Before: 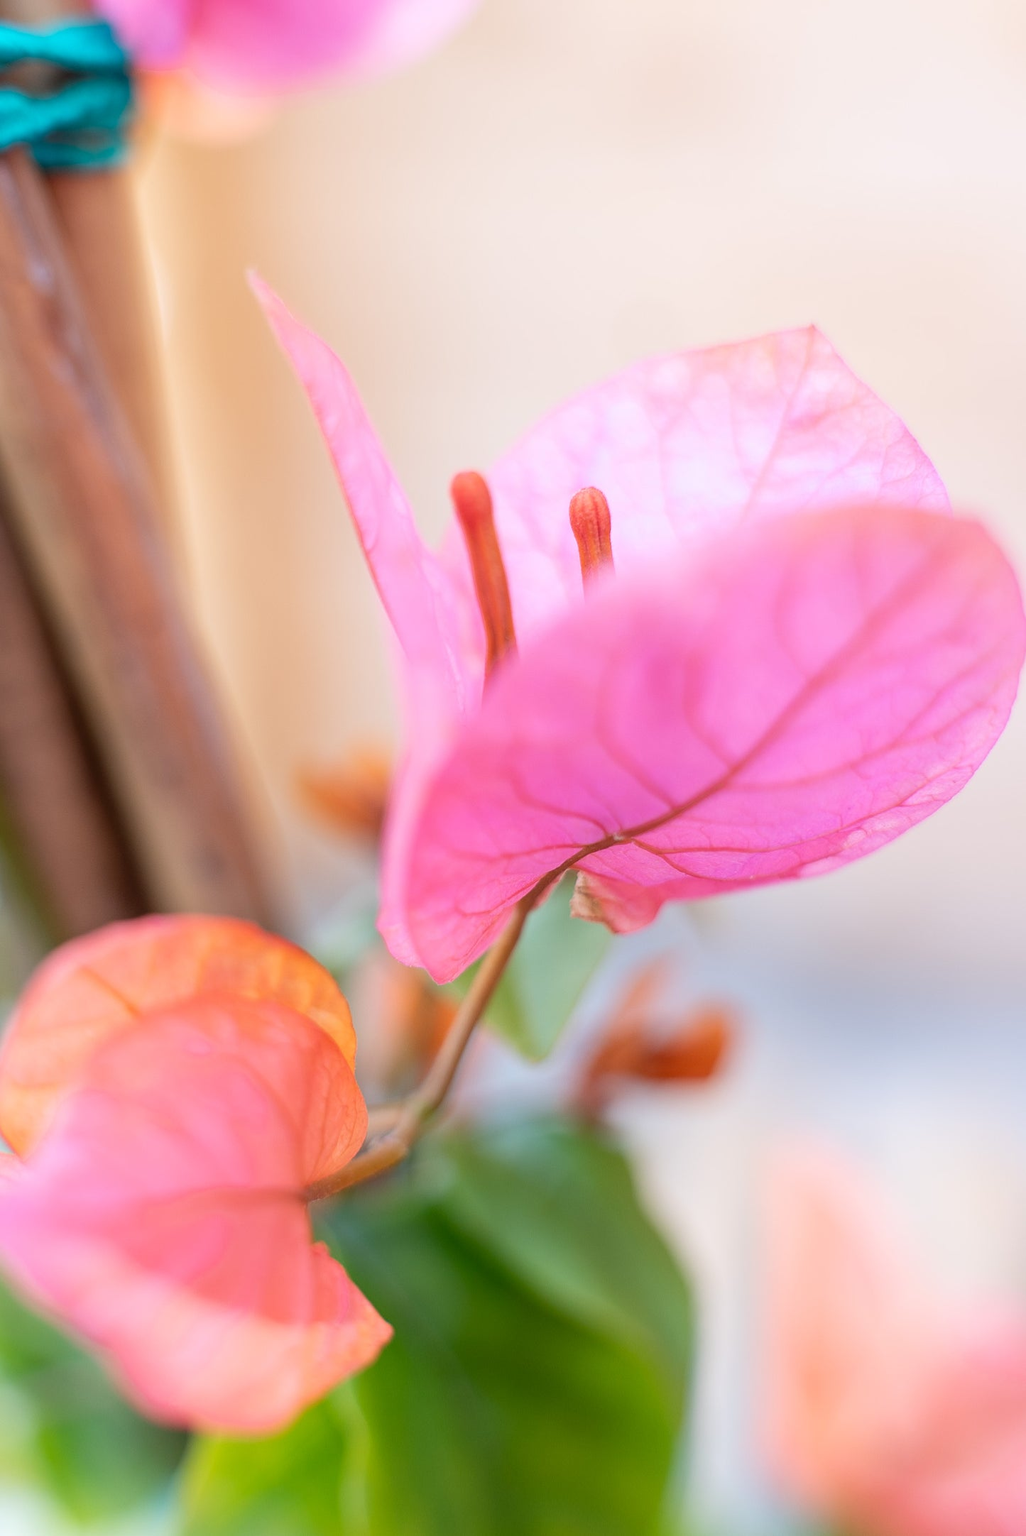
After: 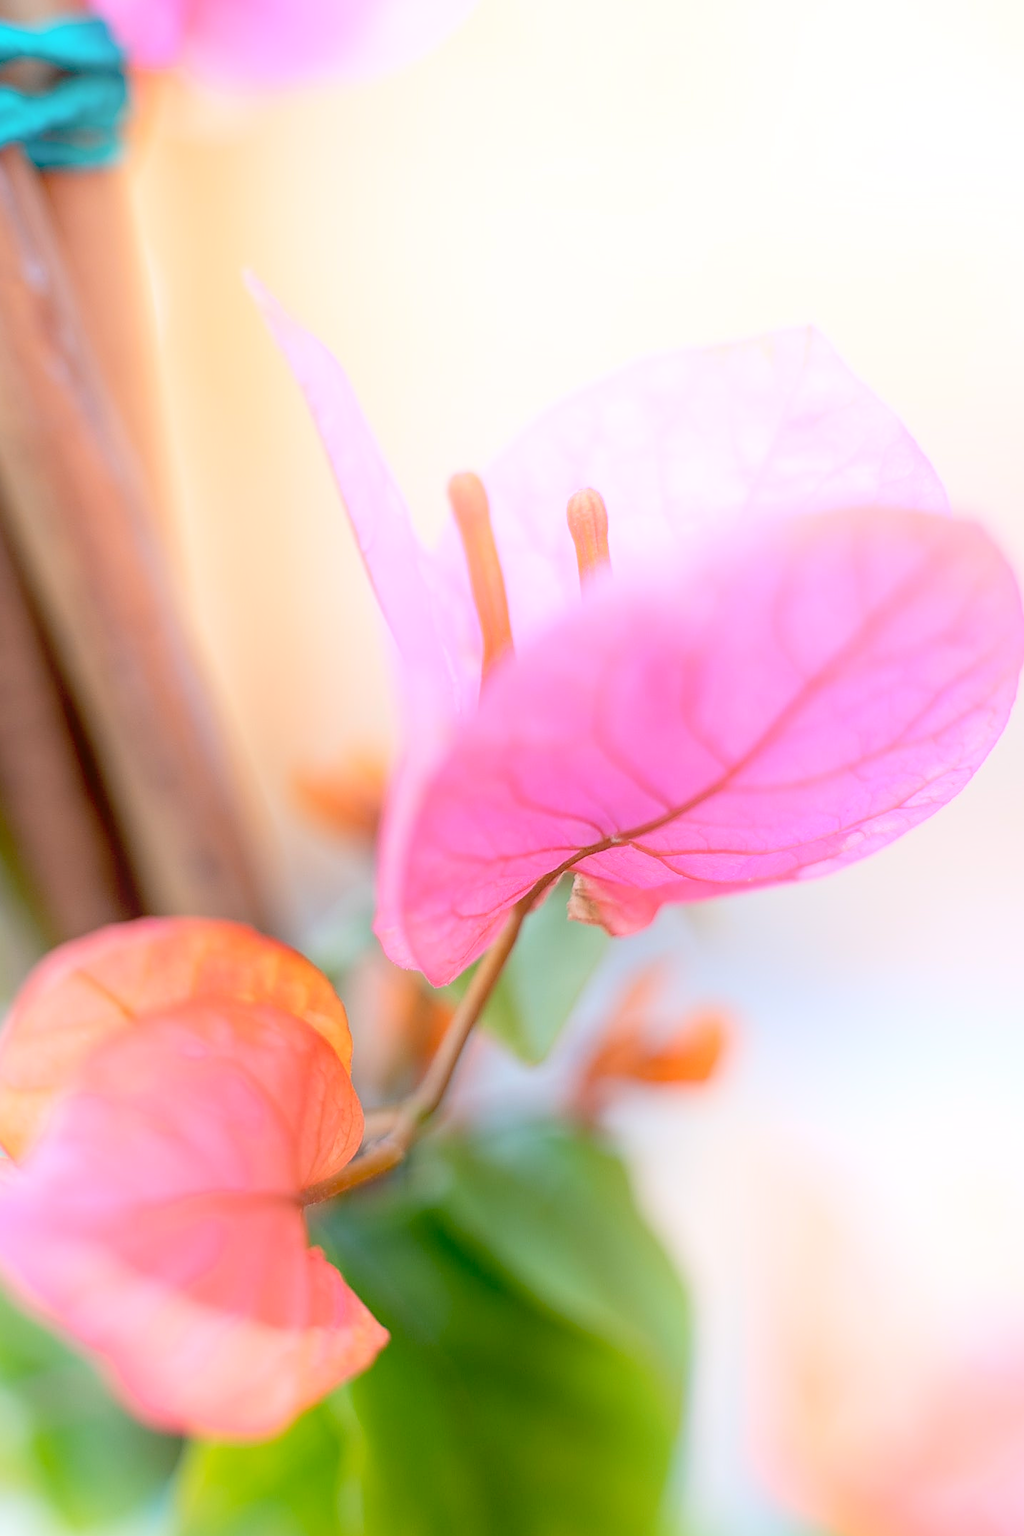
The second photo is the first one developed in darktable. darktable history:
crop and rotate: left 0.614%, top 0.179%, bottom 0.309%
exposure: black level correction 0.016, exposure -0.009 EV, compensate highlight preservation false
bloom: size 40%
sharpen: on, module defaults
